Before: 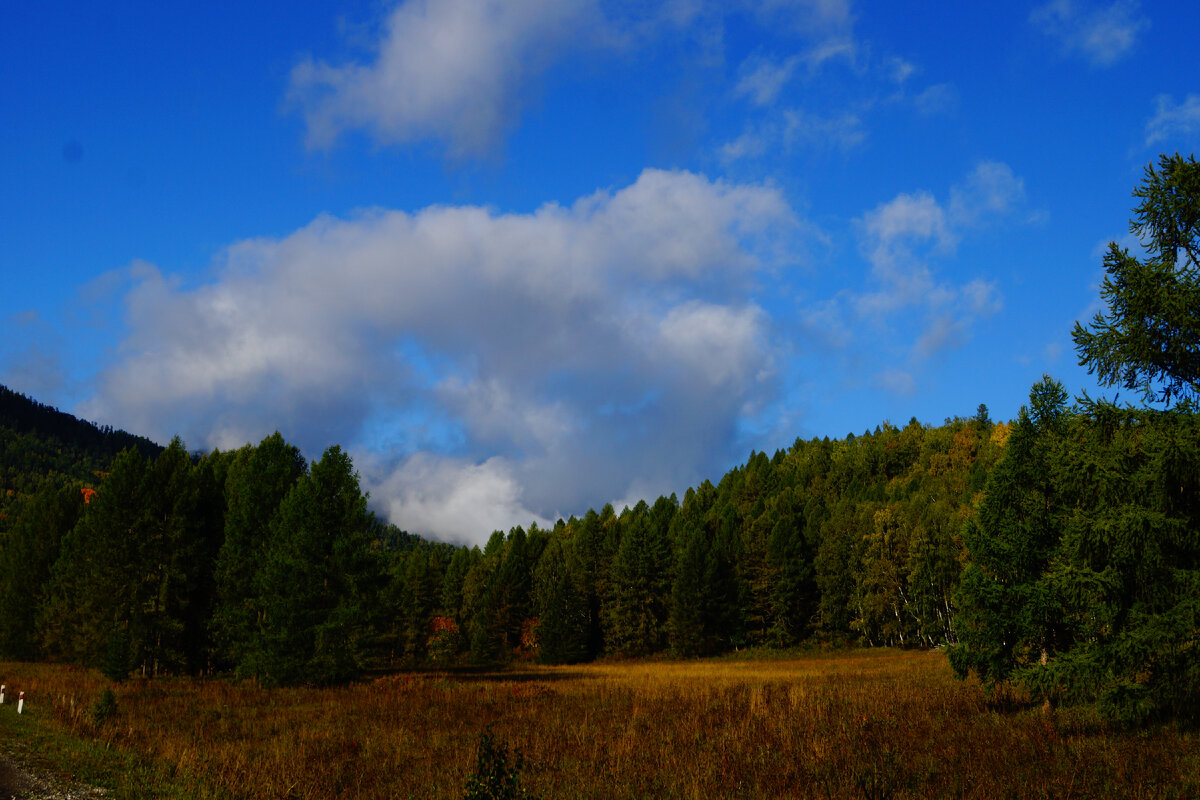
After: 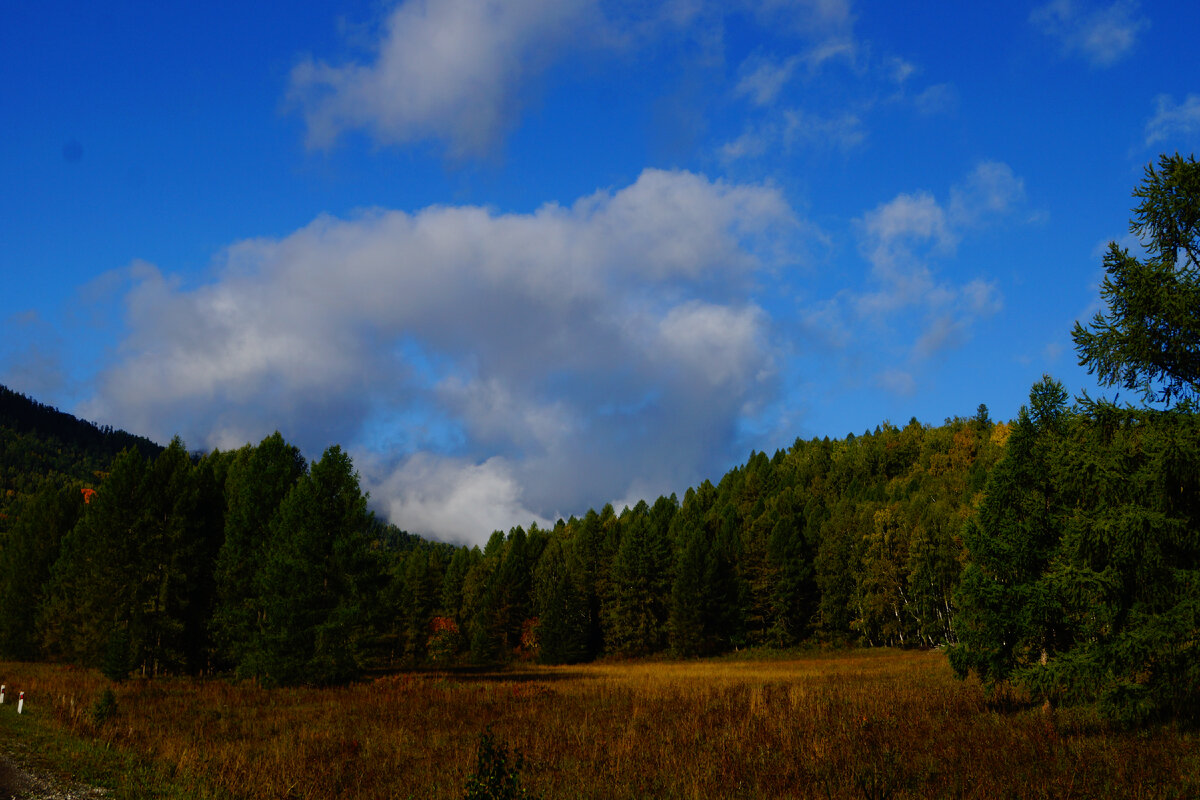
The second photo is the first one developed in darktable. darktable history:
exposure: exposure -0.172 EV, compensate highlight preservation false
